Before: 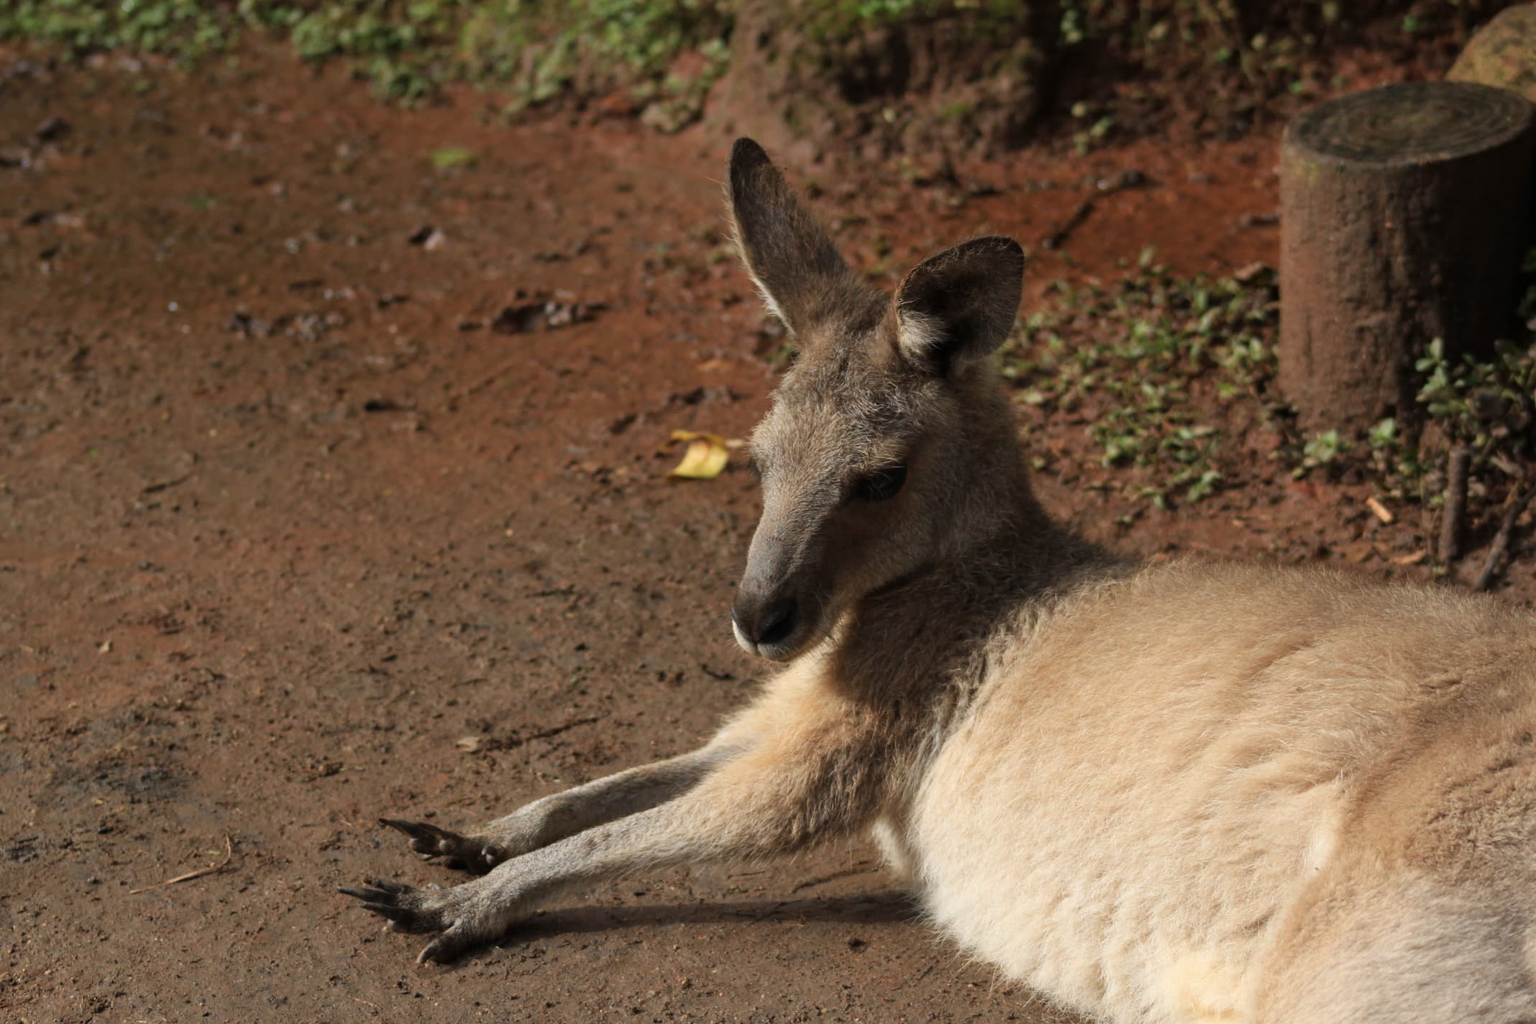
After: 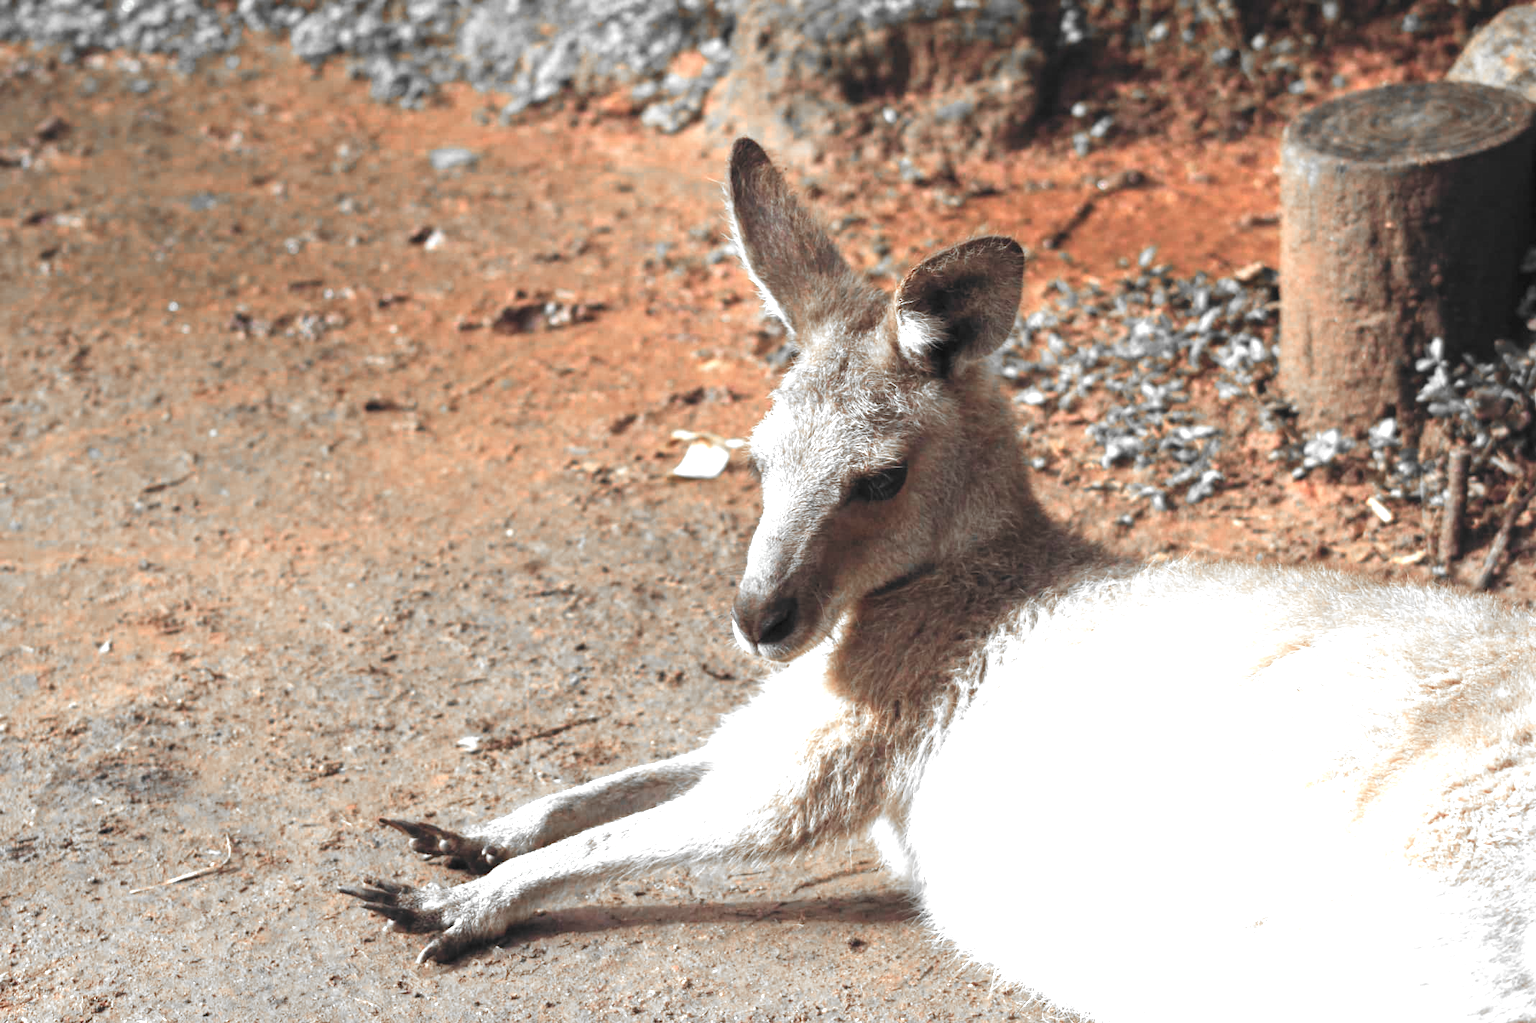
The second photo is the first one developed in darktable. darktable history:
exposure: black level correction 0, exposure 1.9 EV, compensate highlight preservation false
color balance: lift [1.003, 0.993, 1.001, 1.007], gamma [1.018, 1.072, 0.959, 0.928], gain [0.974, 0.873, 1.031, 1.127]
color zones: curves: ch0 [(0, 0.65) (0.096, 0.644) (0.221, 0.539) (0.429, 0.5) (0.571, 0.5) (0.714, 0.5) (0.857, 0.5) (1, 0.65)]; ch1 [(0, 0.5) (0.143, 0.5) (0.257, -0.002) (0.429, 0.04) (0.571, -0.001) (0.714, -0.015) (0.857, 0.024) (1, 0.5)]
